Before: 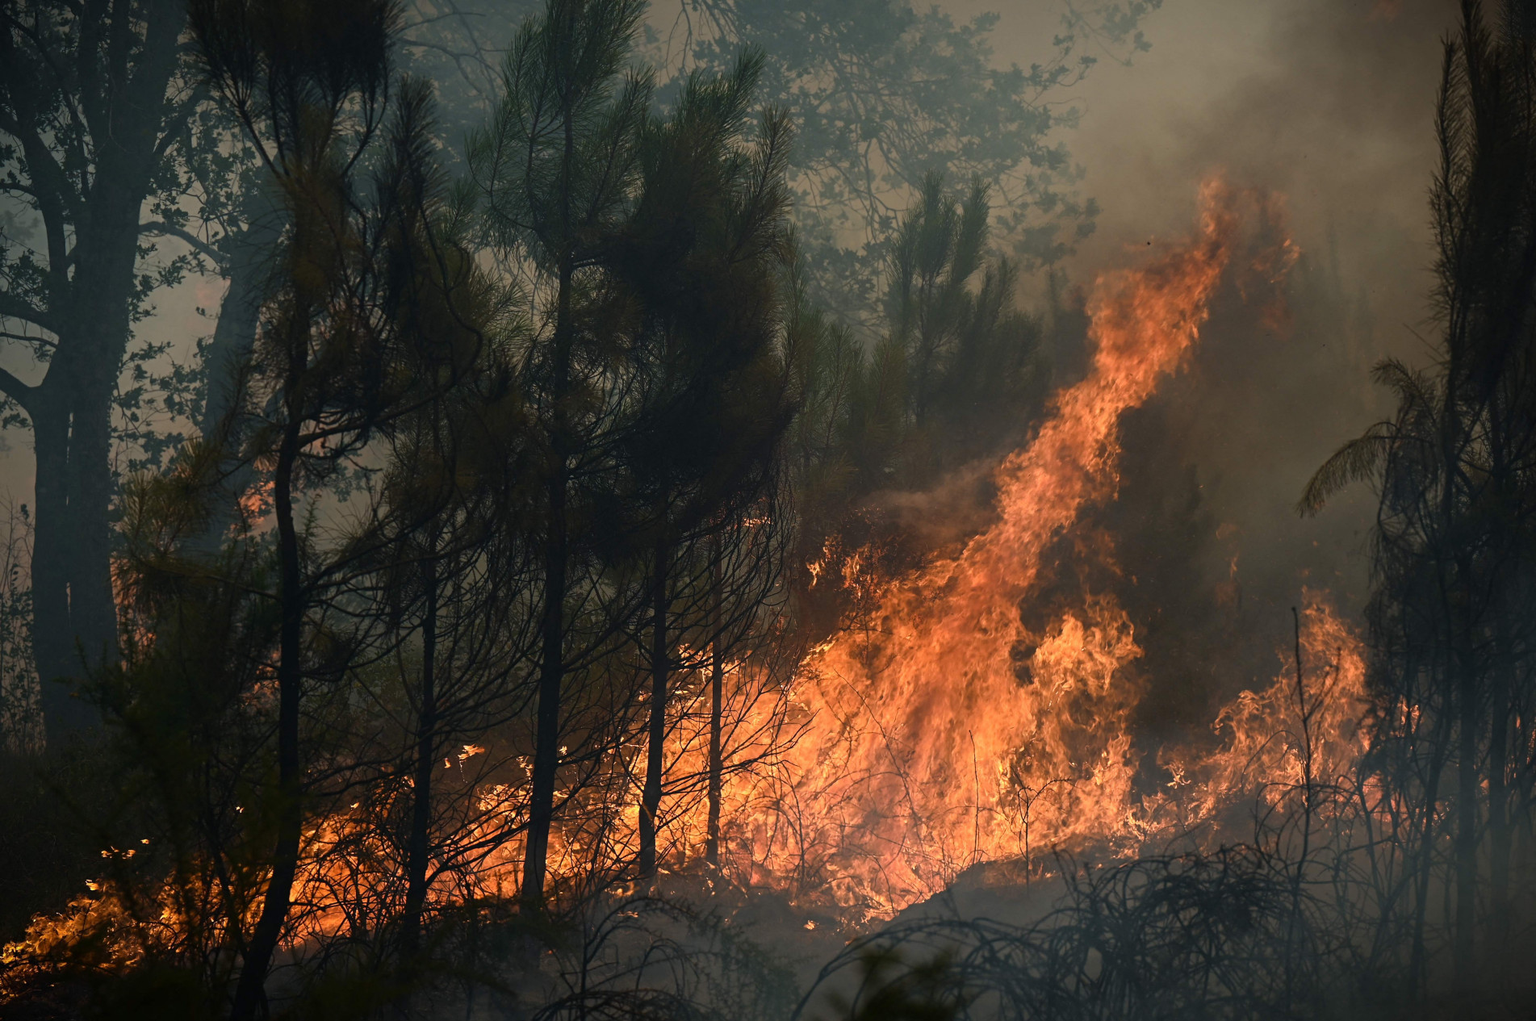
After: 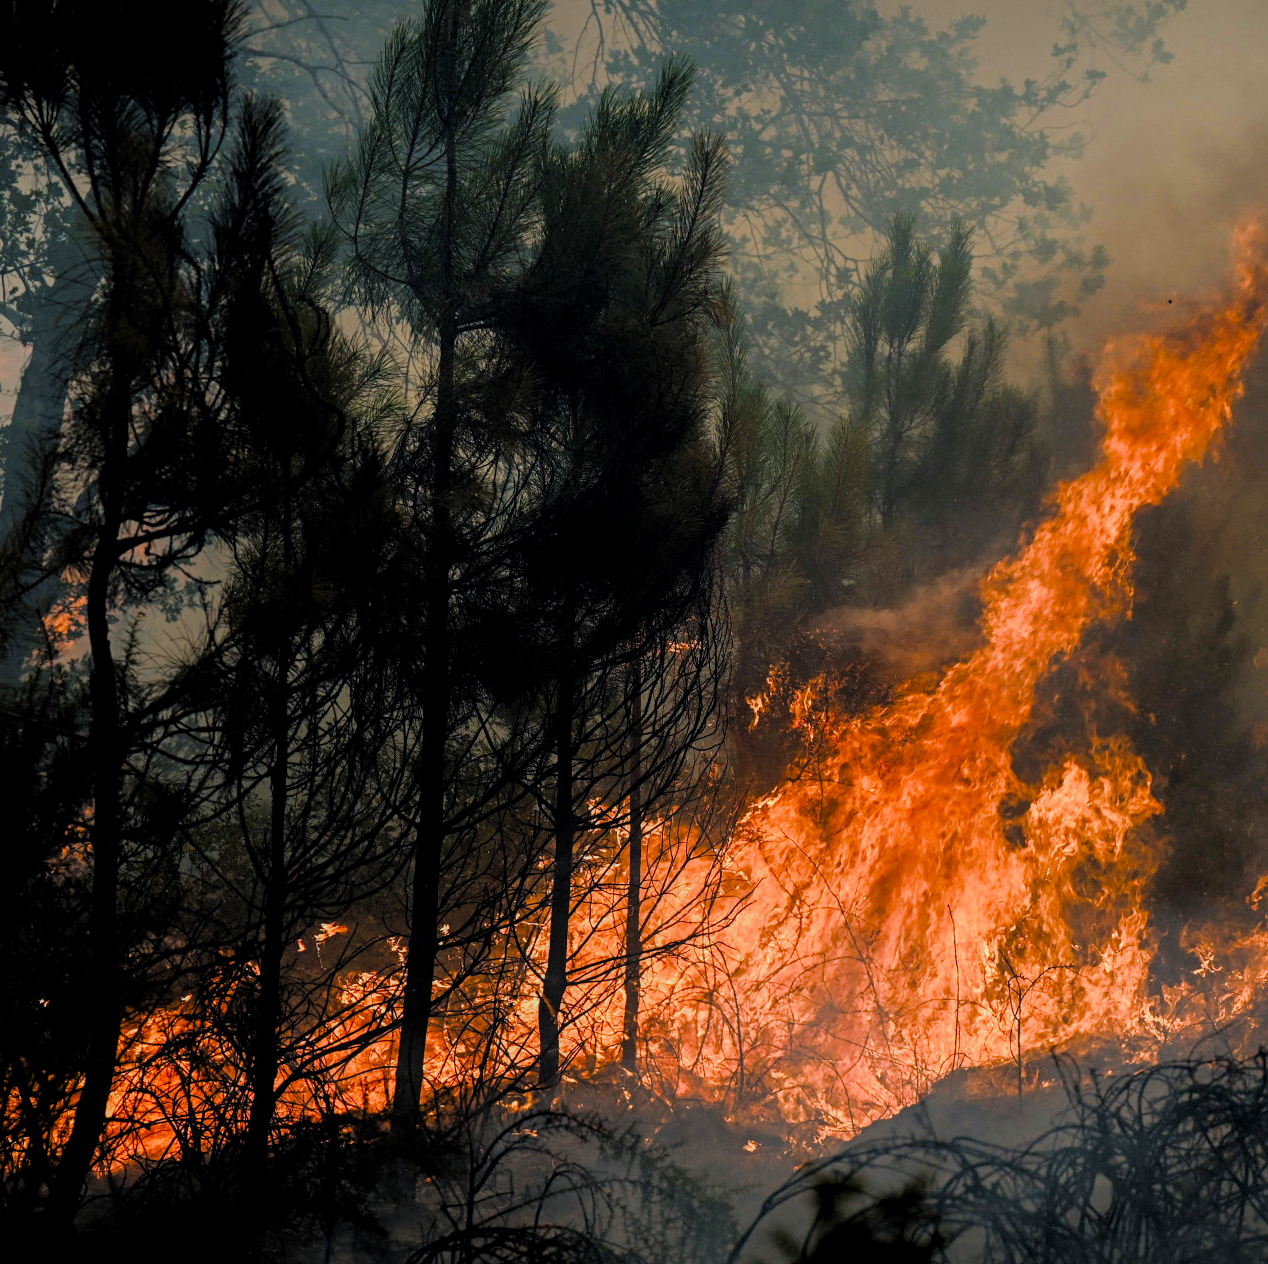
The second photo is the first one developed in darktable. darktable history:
exposure: black level correction -0.002, exposure 0.54 EV, compensate highlight preservation false
filmic rgb: black relative exposure -4.4 EV, white relative exposure 5 EV, threshold 3 EV, hardness 2.23, latitude 40.06%, contrast 1.15, highlights saturation mix 10%, shadows ↔ highlights balance 1.04%, preserve chrominance RGB euclidean norm (legacy), color science v4 (2020), enable highlight reconstruction true
local contrast: on, module defaults
crop and rotate: left 13.342%, right 19.991%
white balance: red 1.009, blue 1.027
